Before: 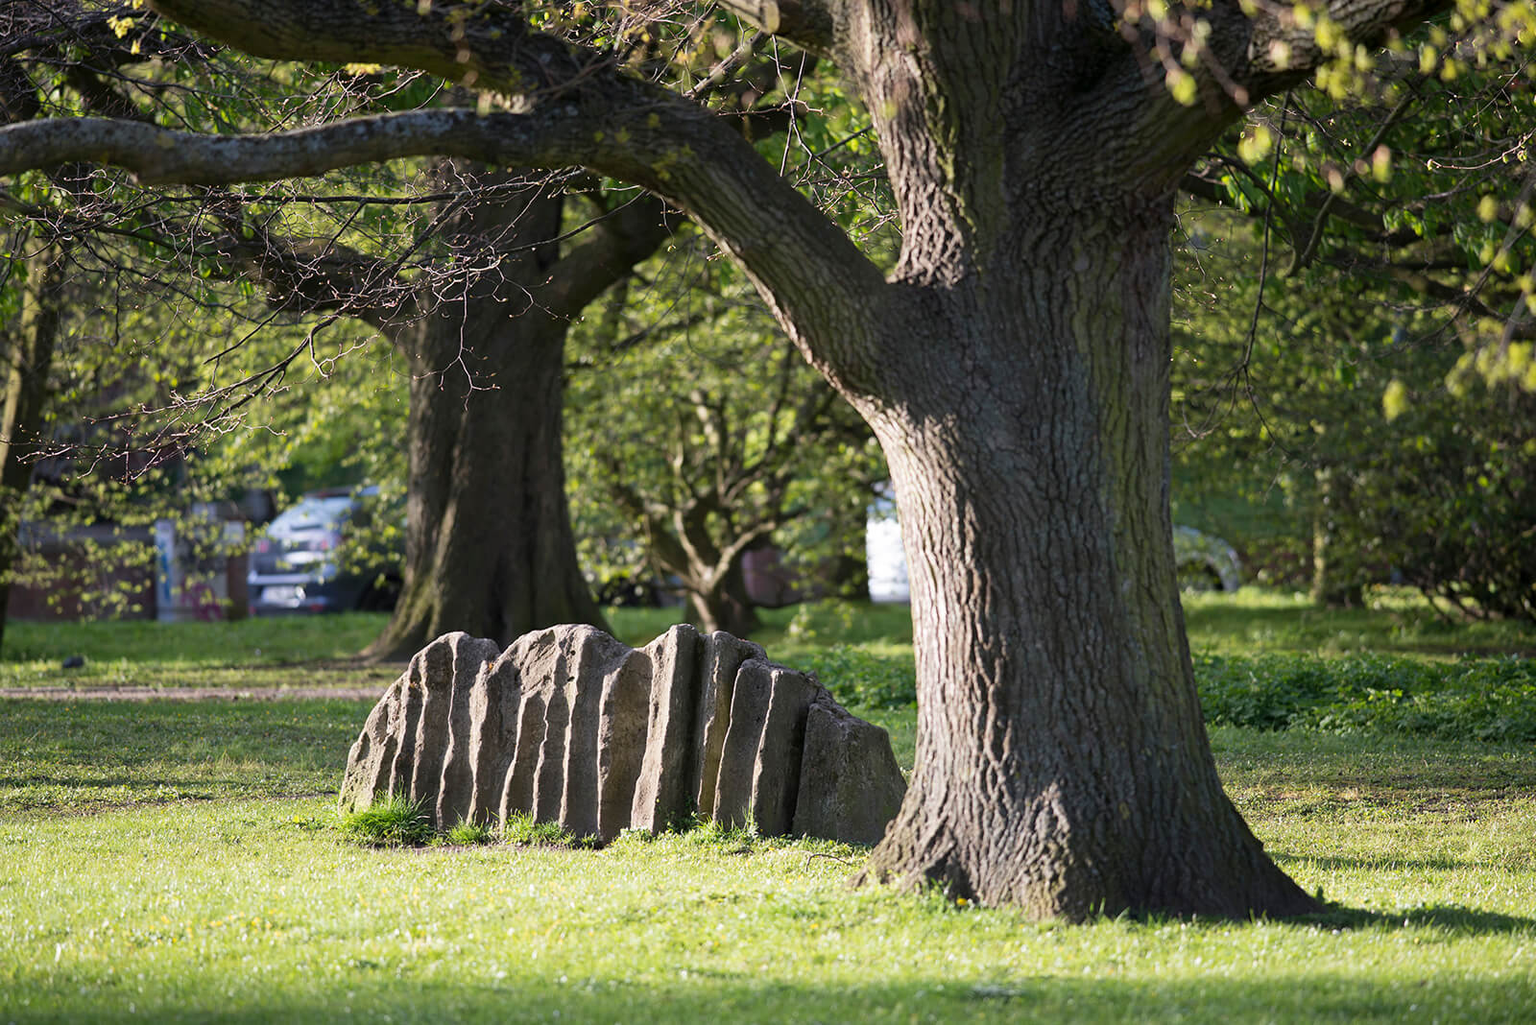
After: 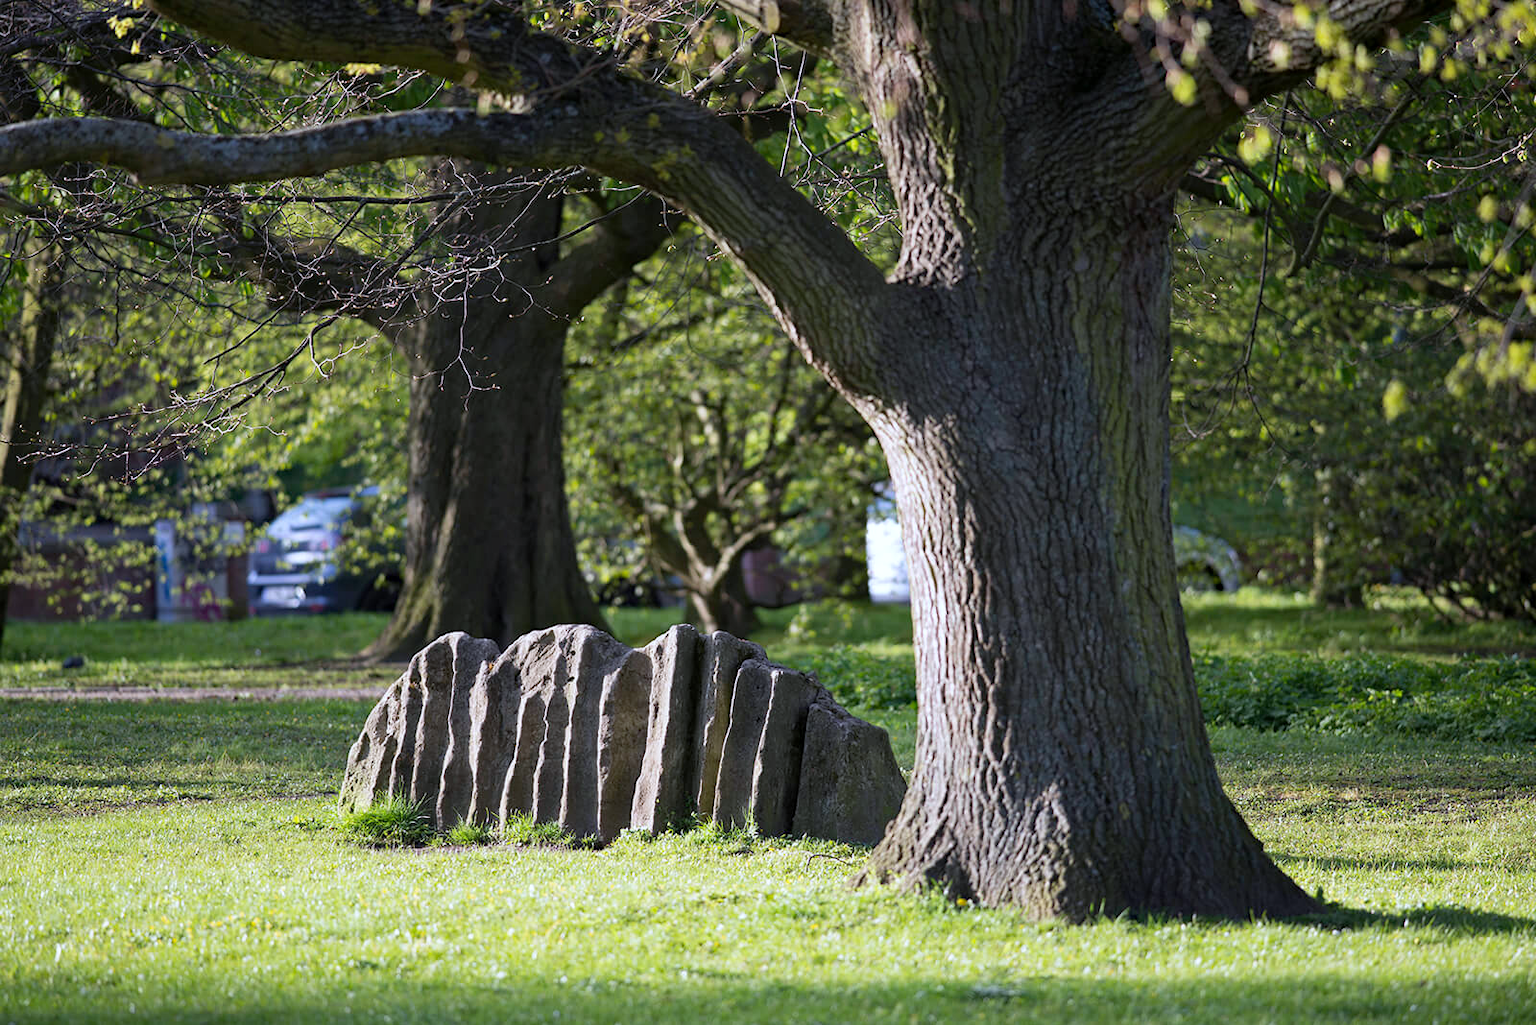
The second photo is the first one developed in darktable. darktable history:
white balance: red 0.954, blue 1.079
haze removal: compatibility mode true, adaptive false
